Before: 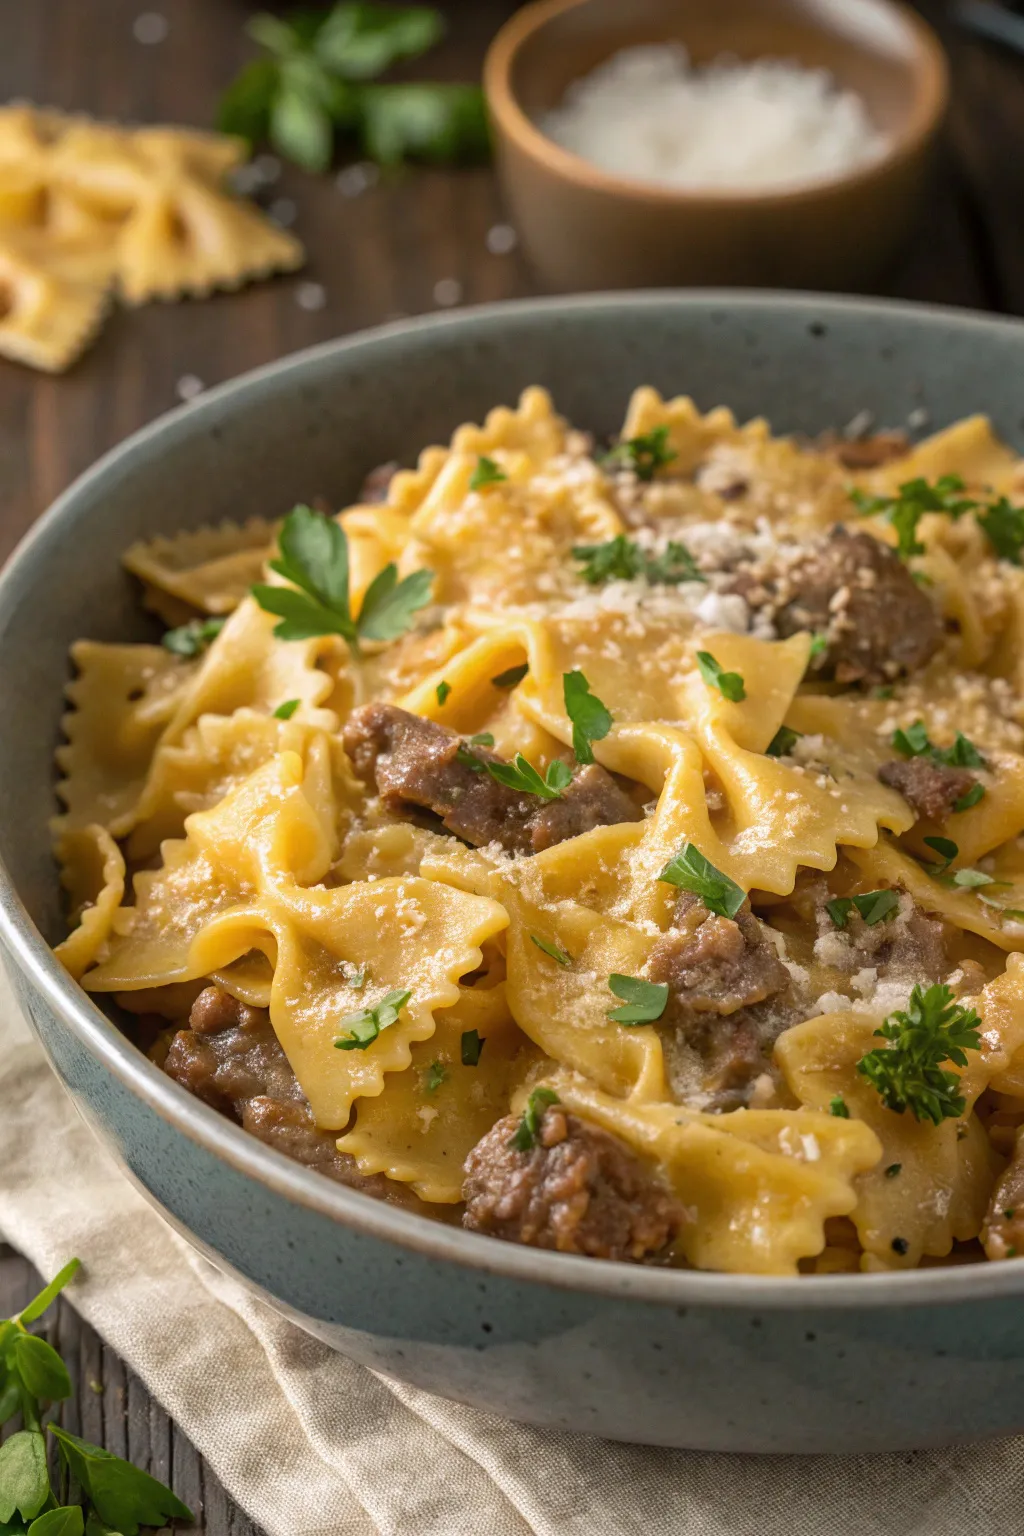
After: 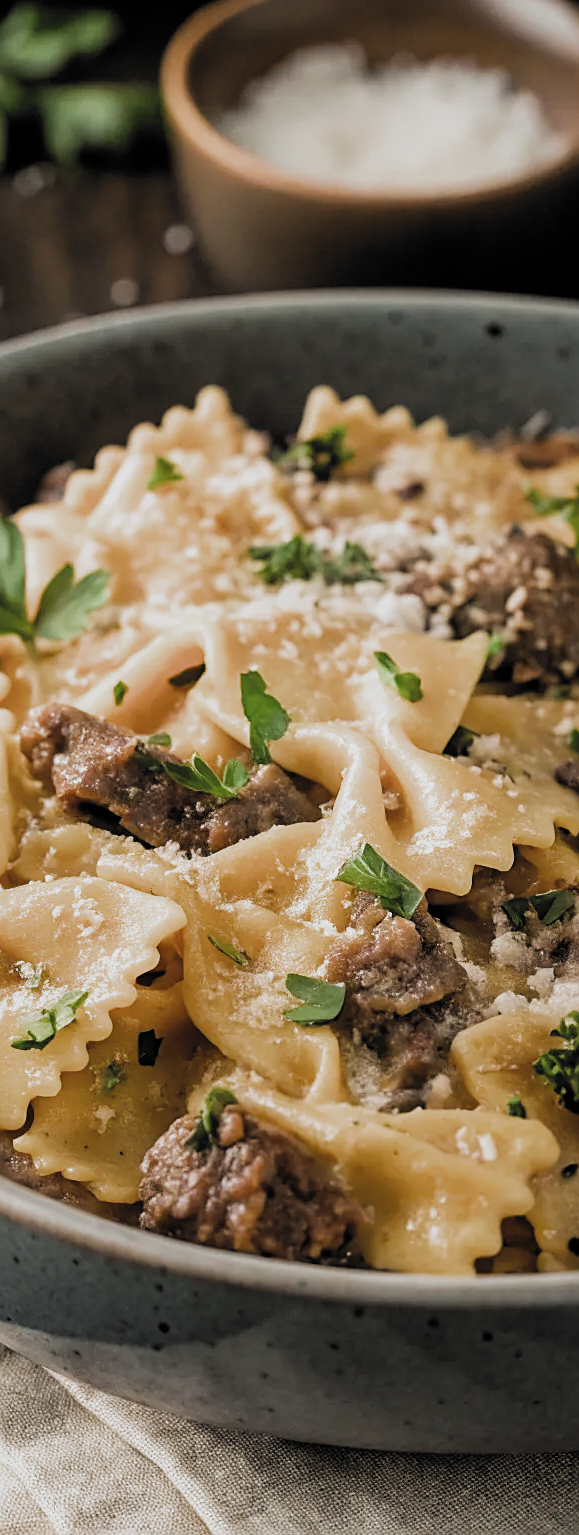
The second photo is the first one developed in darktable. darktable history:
crop: left 31.579%, top 0.001%, right 11.817%
sharpen: on, module defaults
filmic rgb: black relative exposure -5.13 EV, white relative exposure 3.96 EV, hardness 2.9, contrast 1.297, highlights saturation mix -29.5%, add noise in highlights 0.002, color science v3 (2019), use custom middle-gray values true, iterations of high-quality reconstruction 10, contrast in highlights soft
